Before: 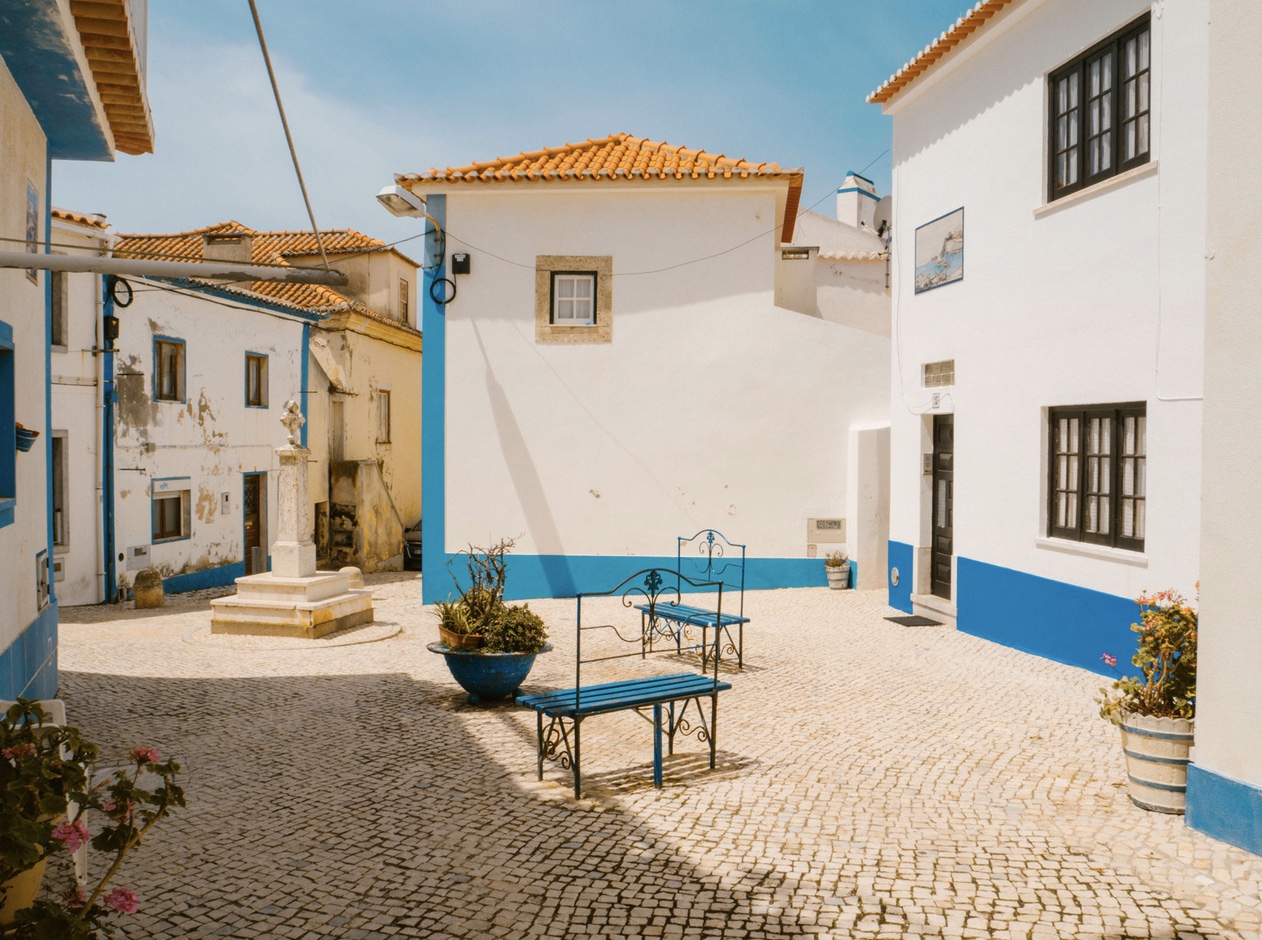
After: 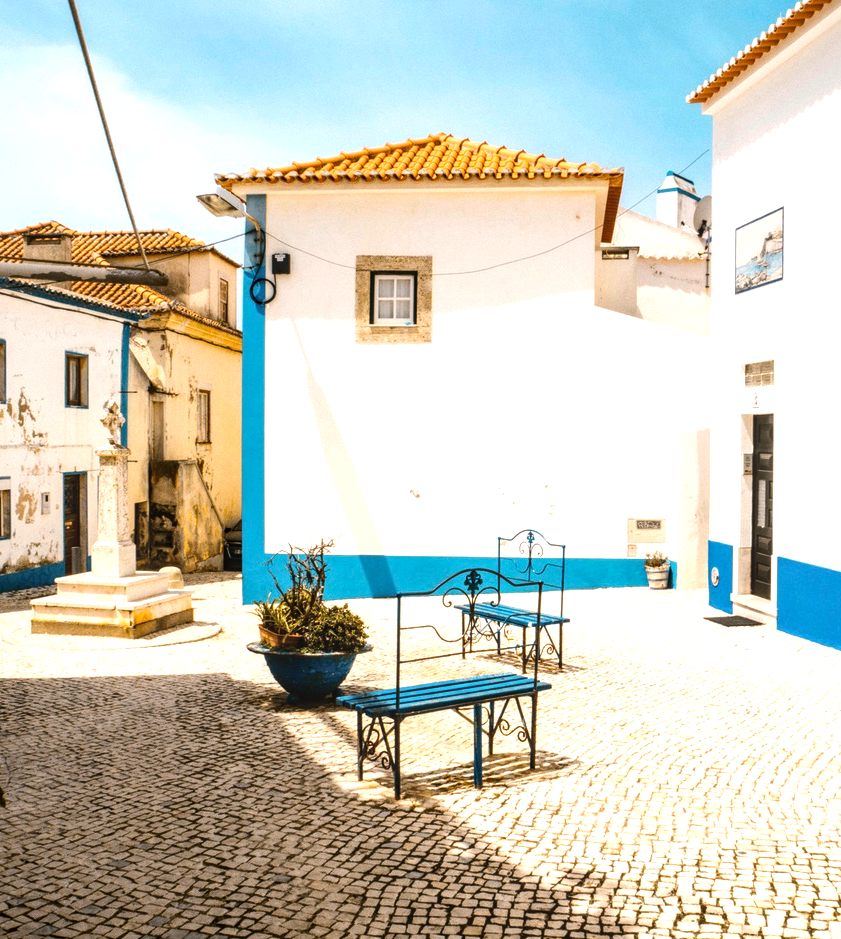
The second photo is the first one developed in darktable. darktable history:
local contrast: on, module defaults
tone equalizer: -8 EV -1.08 EV, -7 EV -1.01 EV, -6 EV -0.867 EV, -5 EV -0.578 EV, -3 EV 0.578 EV, -2 EV 0.867 EV, -1 EV 1.01 EV, +0 EV 1.08 EV, edges refinement/feathering 500, mask exposure compensation -1.57 EV, preserve details no
crop and rotate: left 14.292%, right 19.041%
